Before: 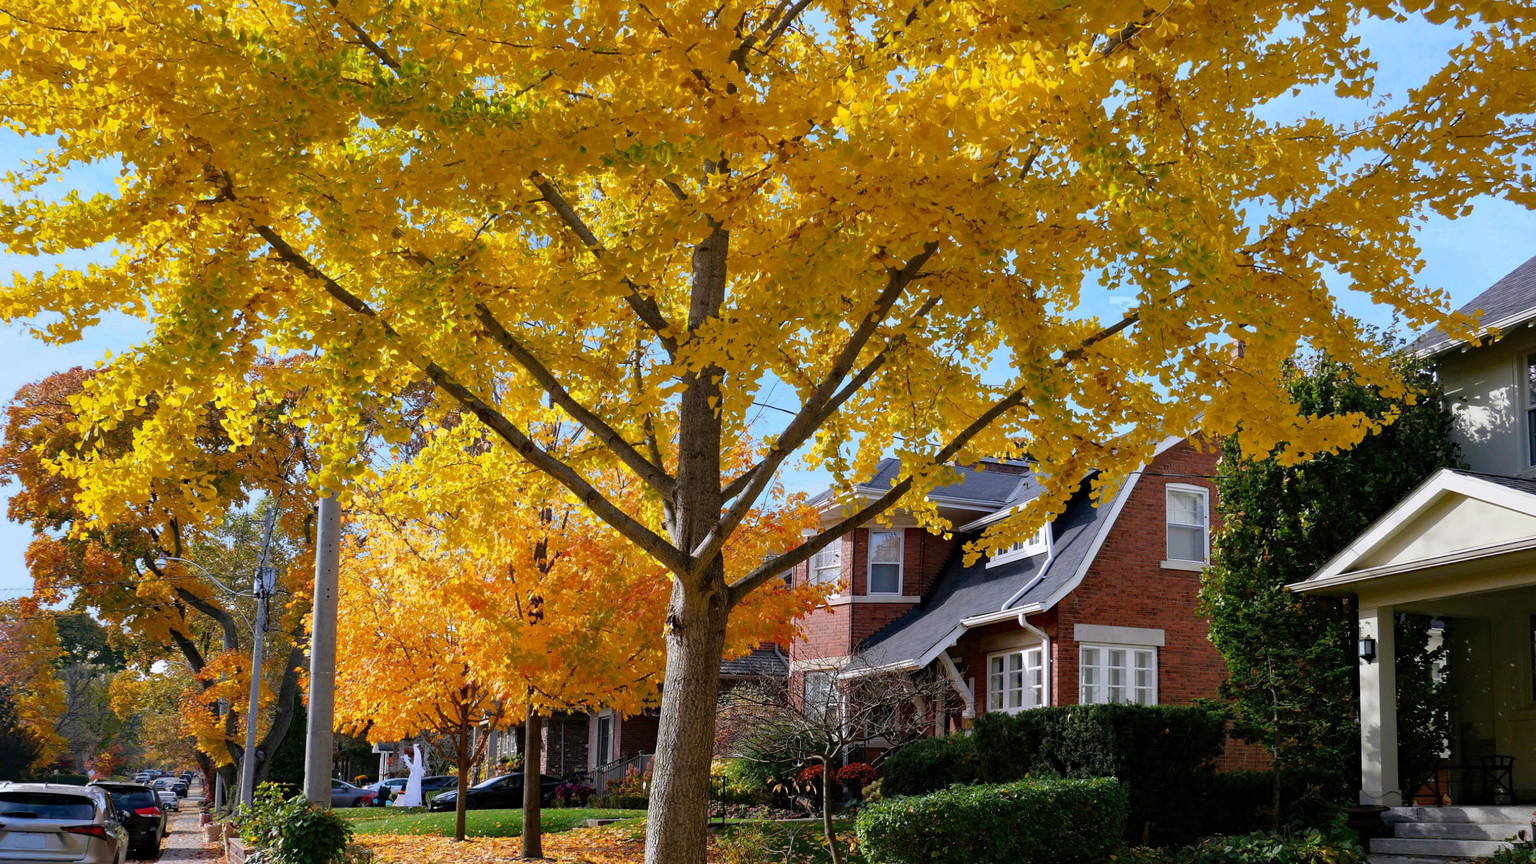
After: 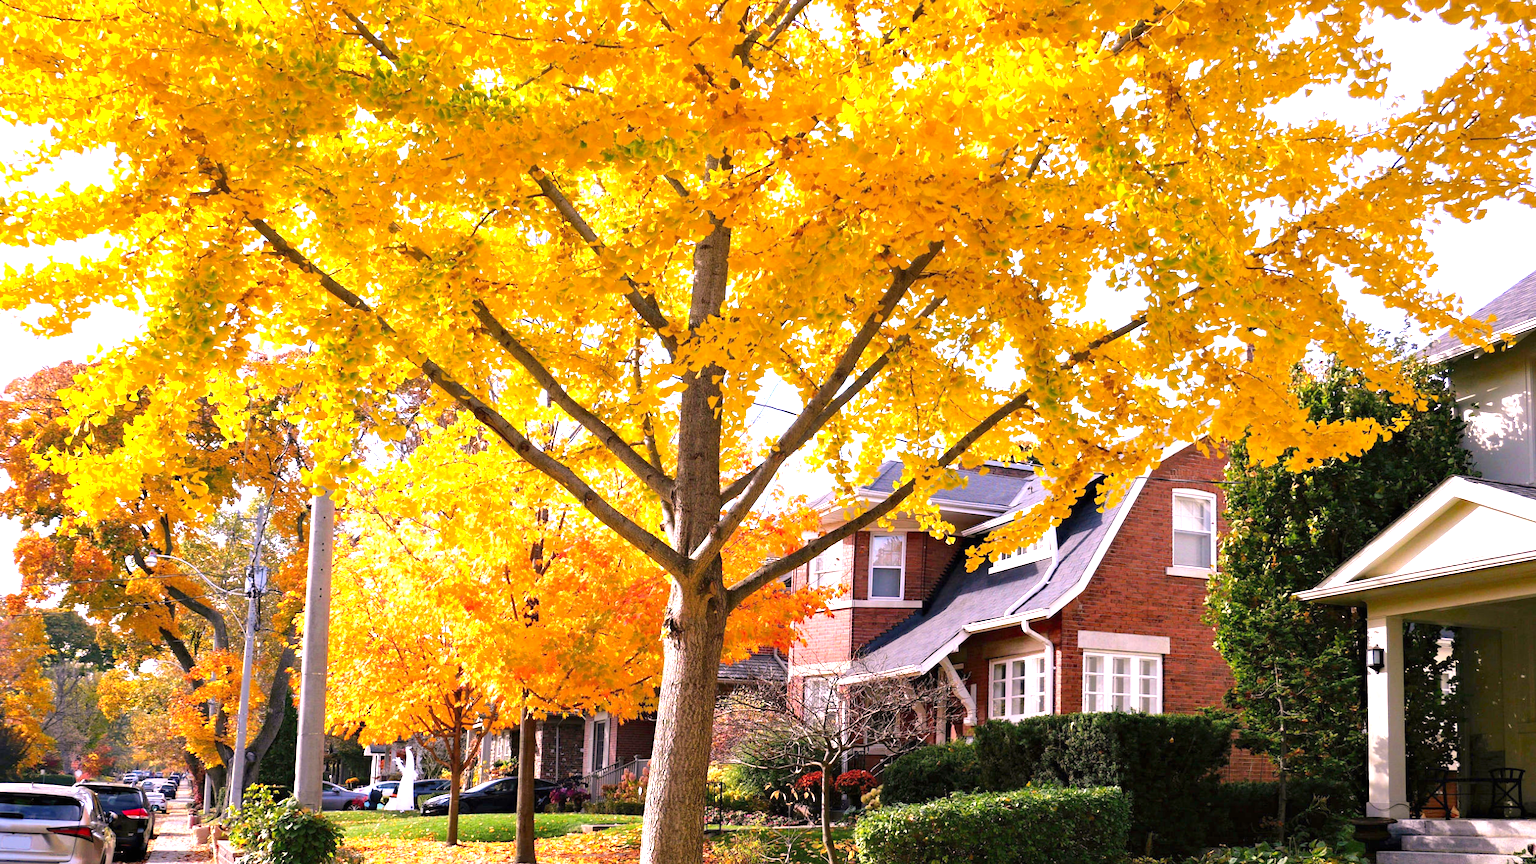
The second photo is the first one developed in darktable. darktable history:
exposure: black level correction 0, exposure 1.4 EV, compensate highlight preservation false
crop and rotate: angle -0.5°
color correction: highlights a* 14.52, highlights b* 4.84
